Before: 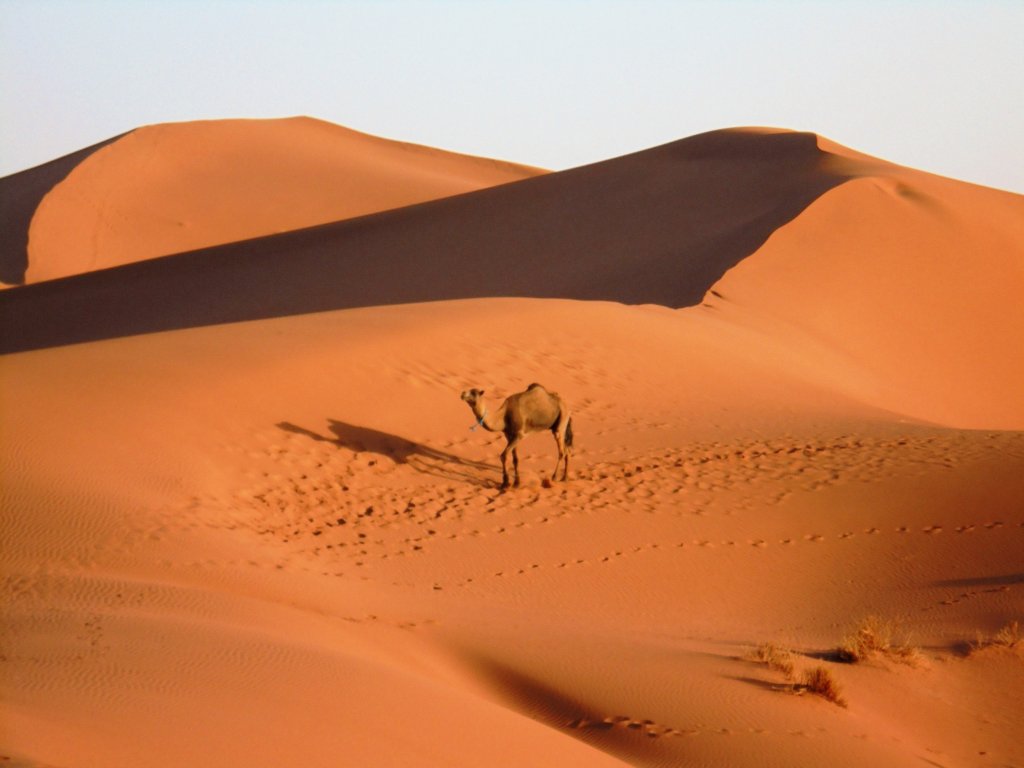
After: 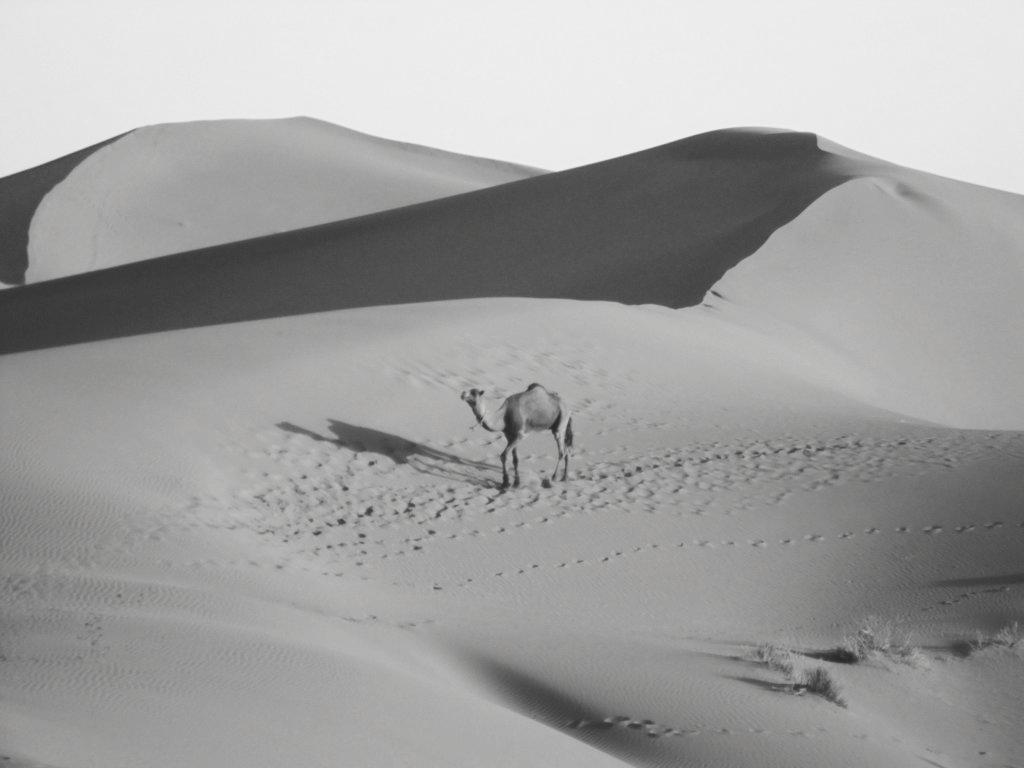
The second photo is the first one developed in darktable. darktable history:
levels: levels [0, 0.474, 0.947]
filmic rgb: black relative exposure -5.12 EV, white relative exposure 3.55 EV, hardness 3.17, contrast 1.196, highlights saturation mix -49.65%, add noise in highlights 0, preserve chrominance no, color science v4 (2020)
exposure: black level correction -0.041, exposure 0.06 EV, compensate exposure bias true, compensate highlight preservation false
